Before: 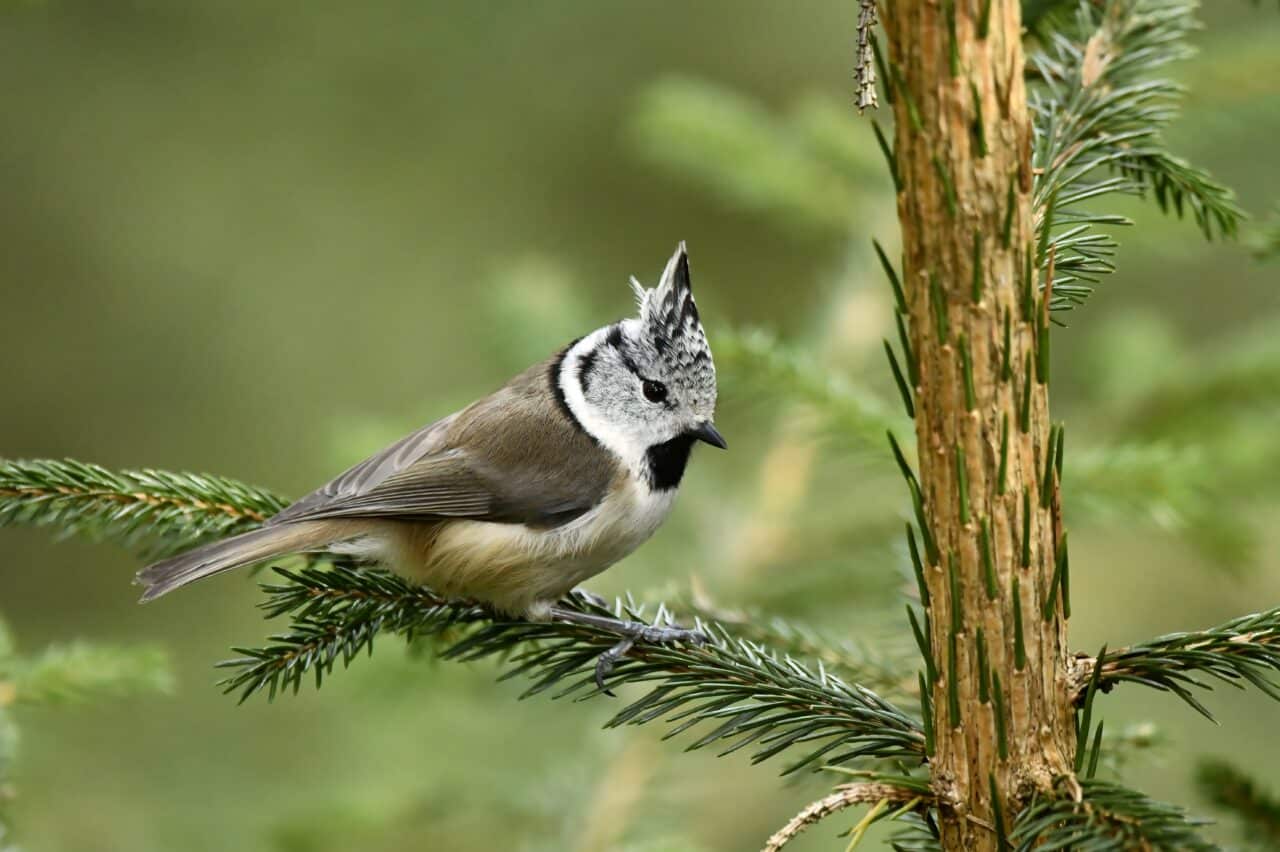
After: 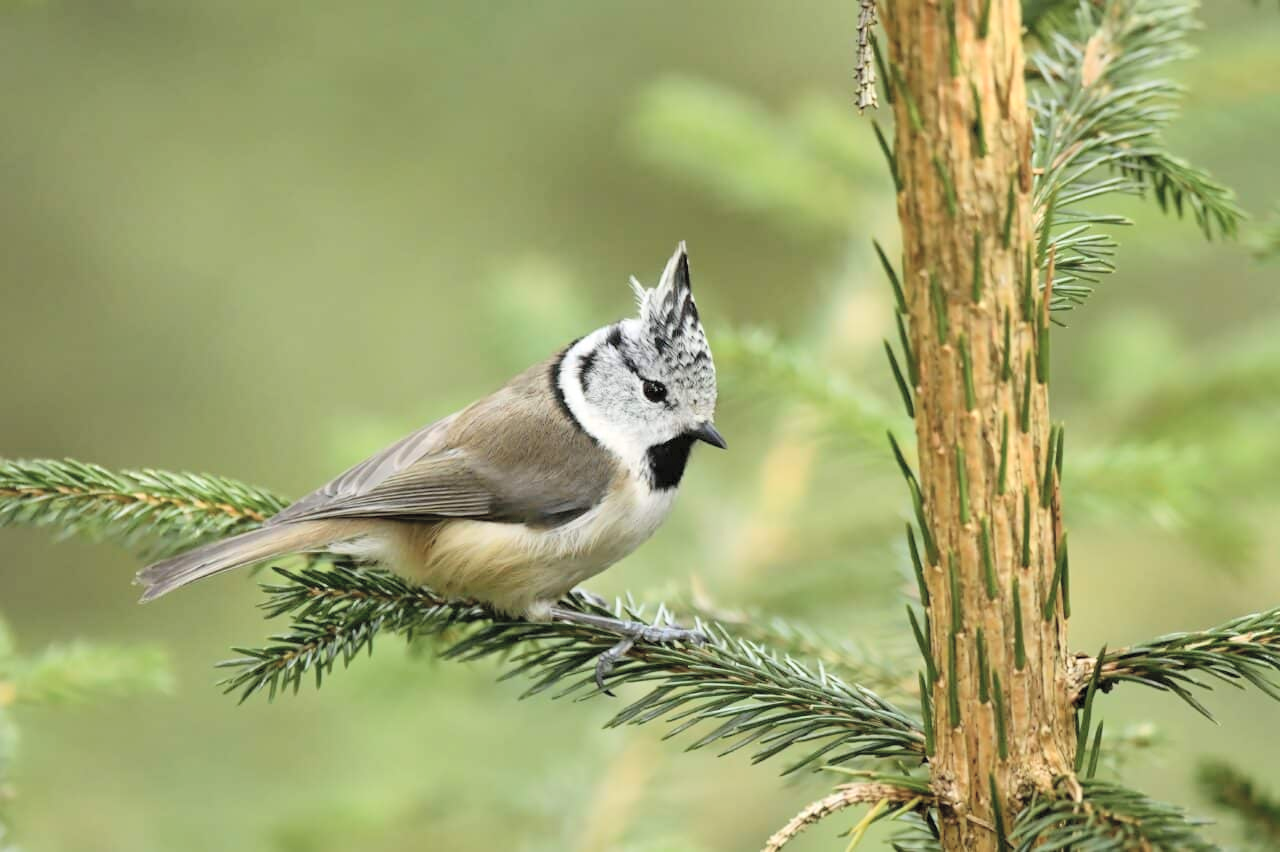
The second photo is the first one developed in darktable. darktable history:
global tonemap: drago (0.7, 100)
